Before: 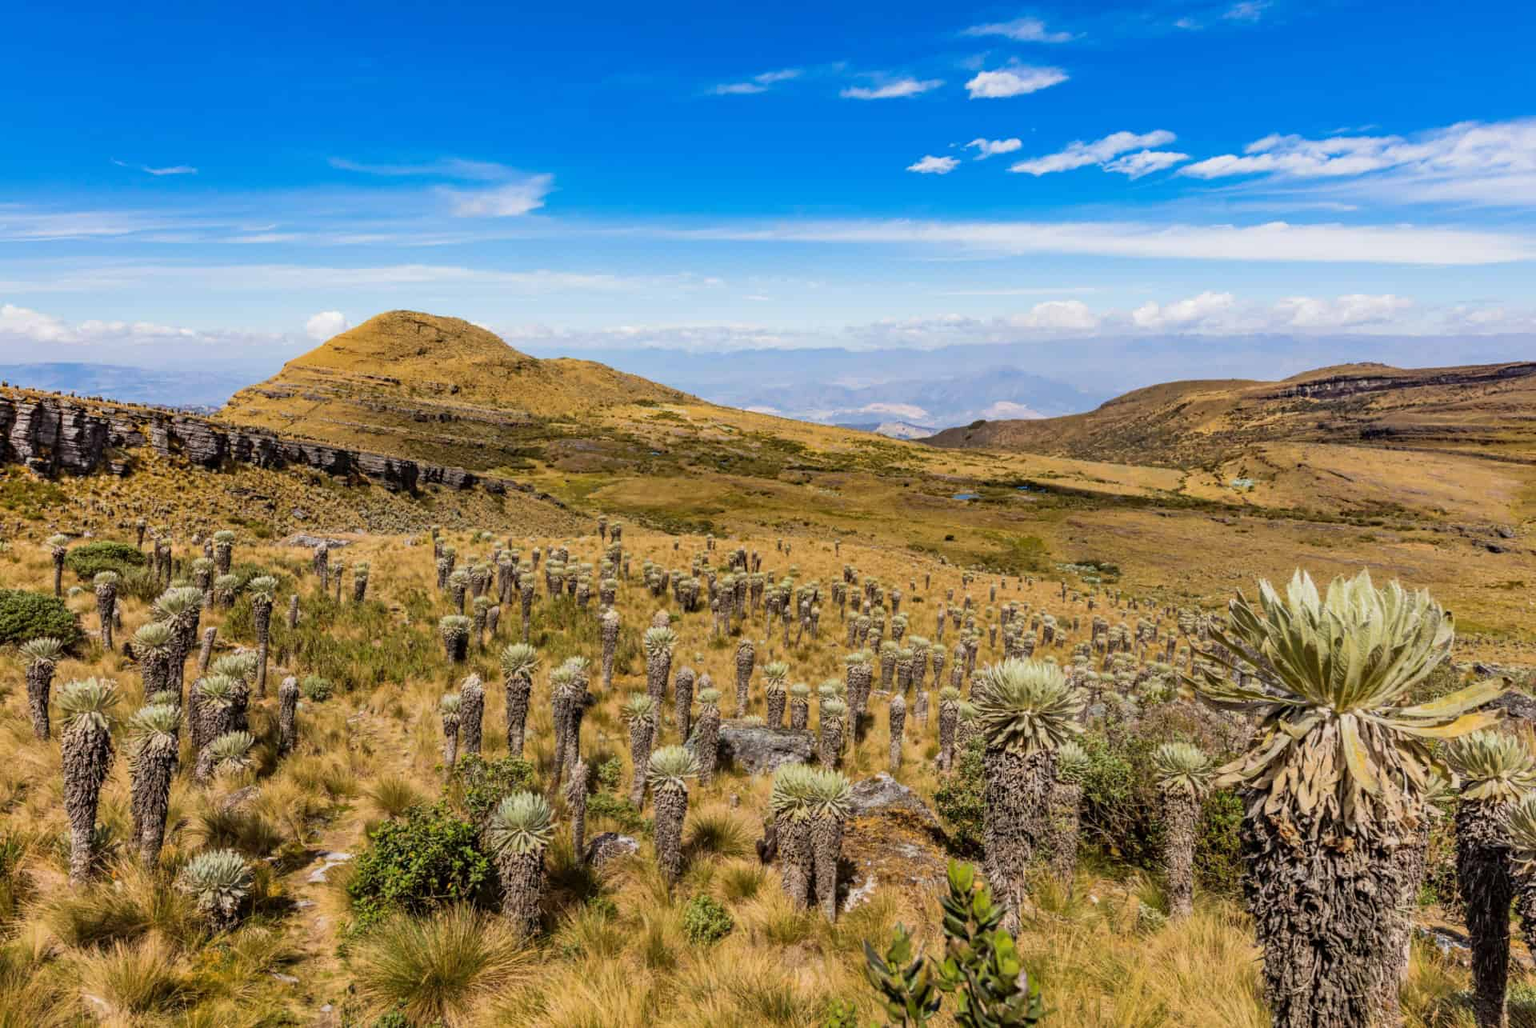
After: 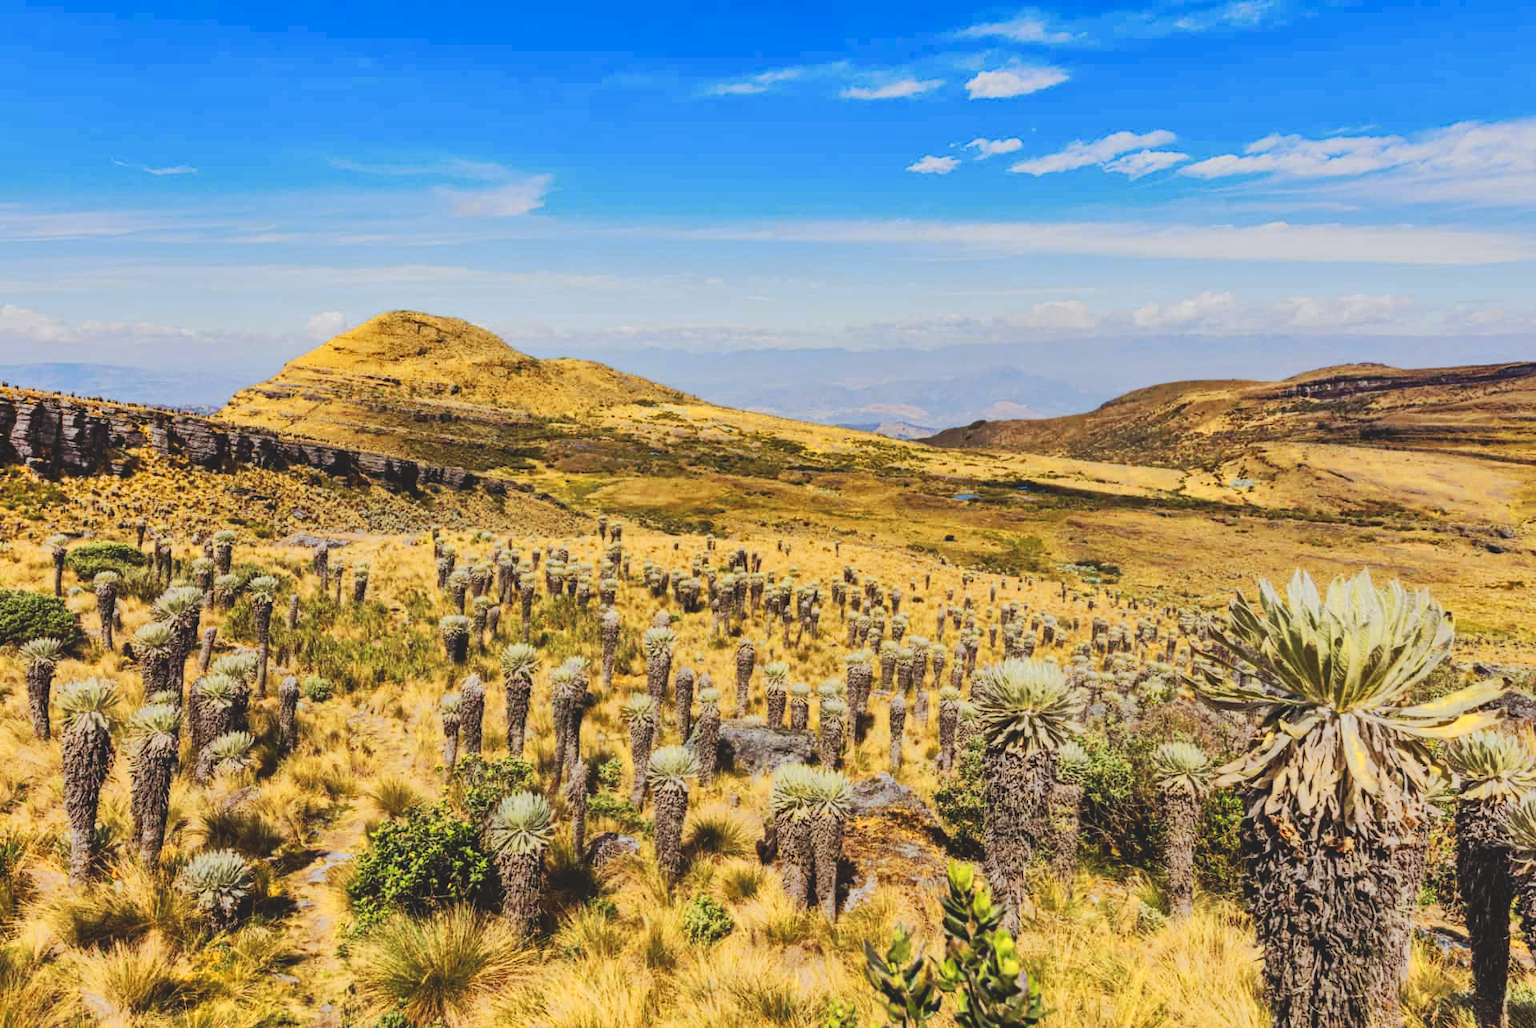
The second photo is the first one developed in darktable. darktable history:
exposure: black level correction -0.036, exposure -0.497 EV, compensate highlight preservation false
shadows and highlights: low approximation 0.01, soften with gaussian
color zones: curves: ch0 [(0.004, 0.305) (0.261, 0.623) (0.389, 0.399) (0.708, 0.571) (0.947, 0.34)]; ch1 [(0.025, 0.645) (0.229, 0.584) (0.326, 0.551) (0.484, 0.262) (0.757, 0.643)]
tone curve: curves: ch0 [(0, 0) (0.003, 0.002) (0.011, 0.009) (0.025, 0.018) (0.044, 0.03) (0.069, 0.043) (0.1, 0.057) (0.136, 0.079) (0.177, 0.125) (0.224, 0.178) (0.277, 0.255) (0.335, 0.341) (0.399, 0.443) (0.468, 0.553) (0.543, 0.644) (0.623, 0.718) (0.709, 0.779) (0.801, 0.849) (0.898, 0.929) (1, 1)], preserve colors none
